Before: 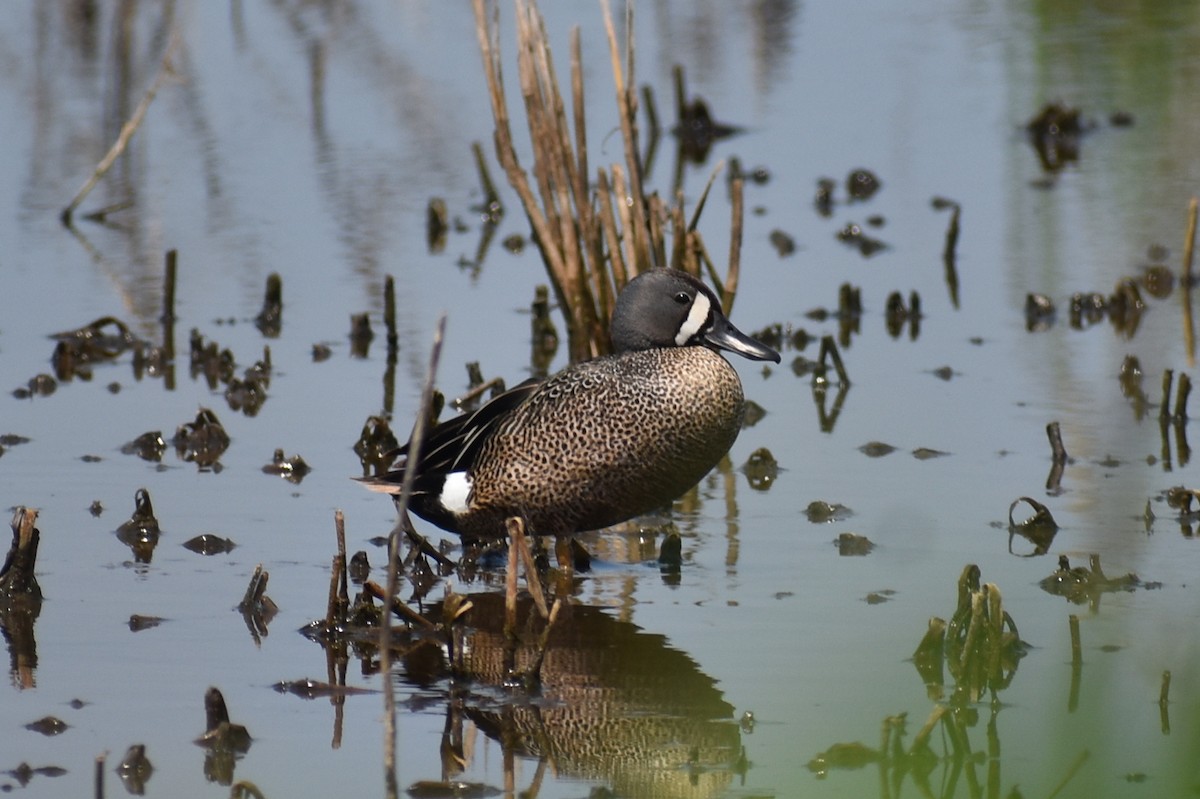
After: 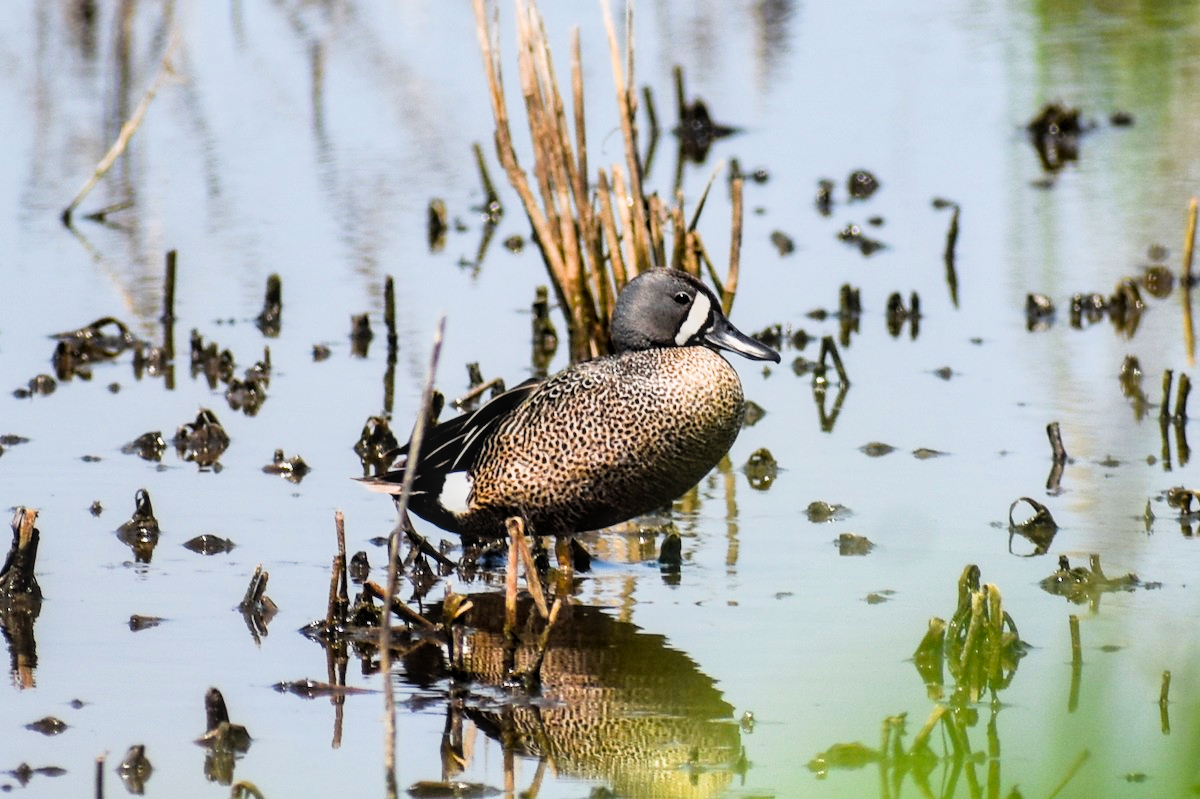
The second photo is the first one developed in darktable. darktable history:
local contrast: on, module defaults
color balance rgb: perceptual saturation grading › global saturation 20%, global vibrance 20%
exposure: black level correction 0, exposure 1.3 EV, compensate highlight preservation false
filmic rgb: black relative exposure -5 EV, hardness 2.88, contrast 1.4, highlights saturation mix -30%
